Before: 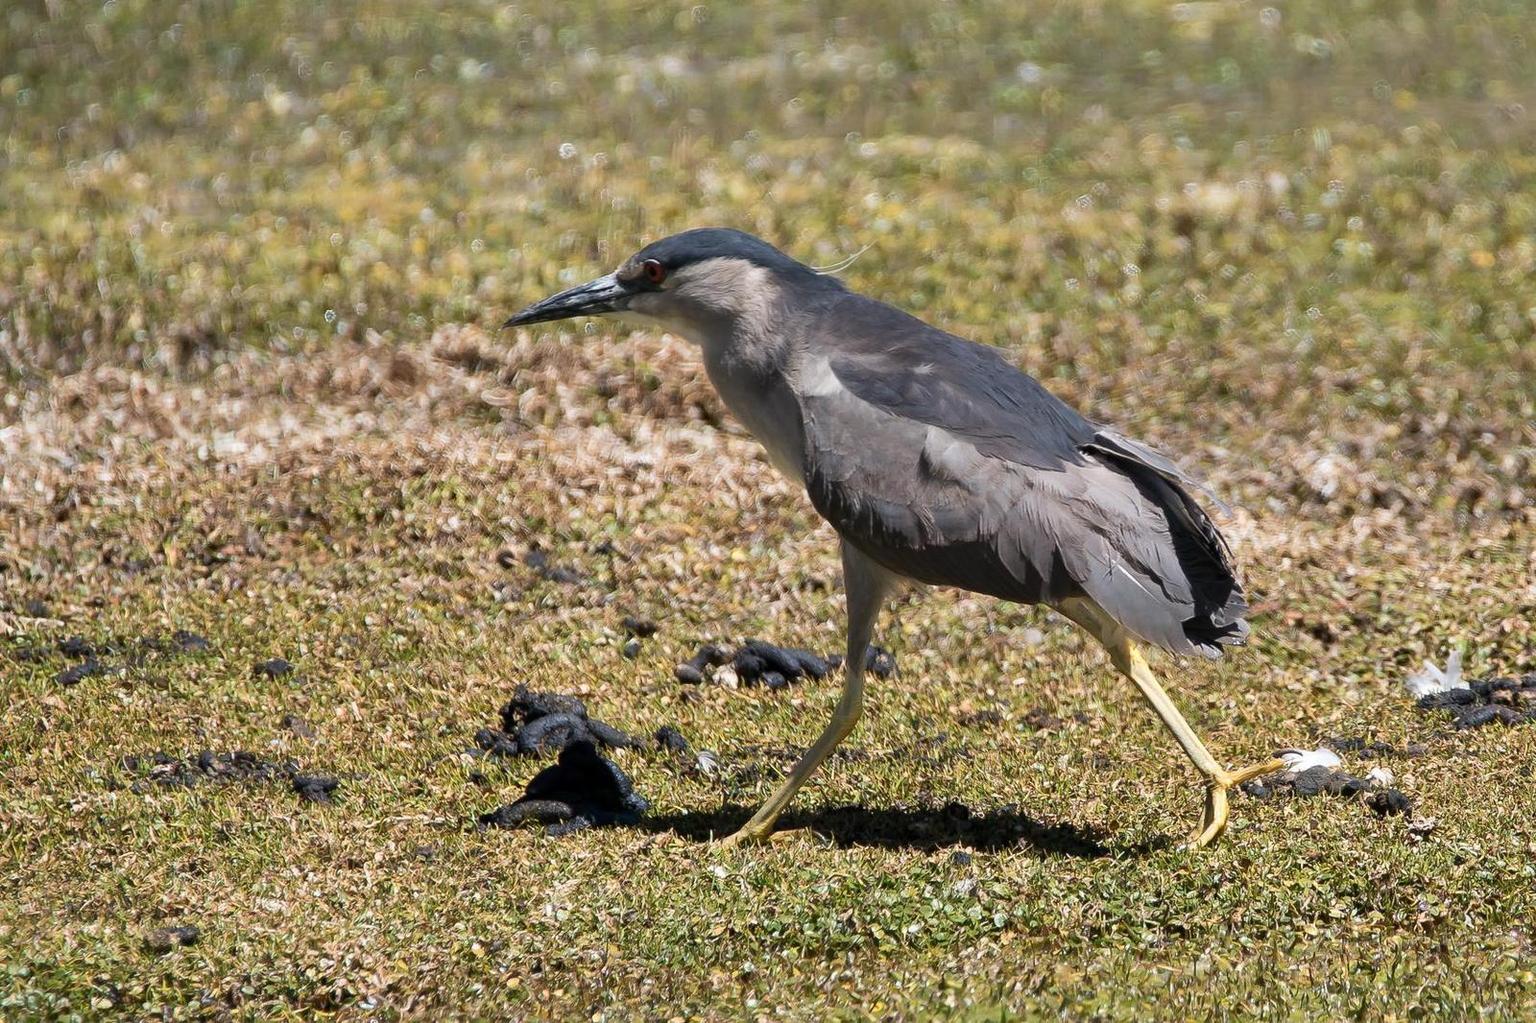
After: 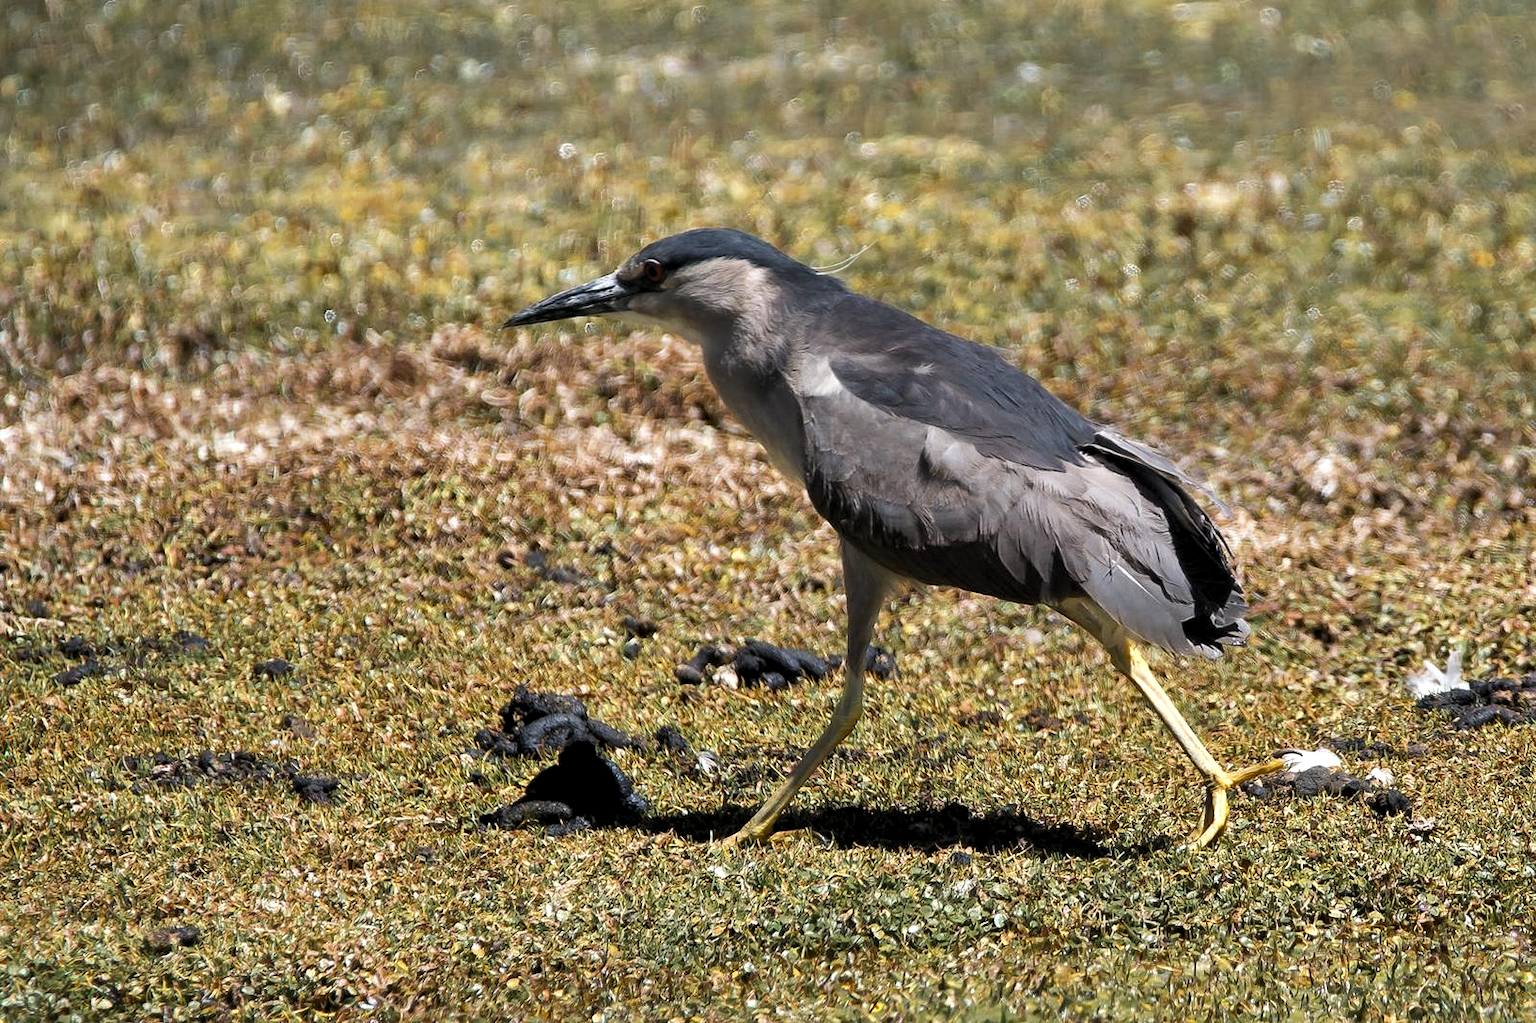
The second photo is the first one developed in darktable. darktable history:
color zones: curves: ch0 [(0.11, 0.396) (0.195, 0.36) (0.25, 0.5) (0.303, 0.412) (0.357, 0.544) (0.75, 0.5) (0.967, 0.328)]; ch1 [(0, 0.468) (0.112, 0.512) (0.202, 0.6) (0.25, 0.5) (0.307, 0.352) (0.357, 0.544) (0.75, 0.5) (0.963, 0.524)]
levels: levels [0.052, 0.496, 0.908]
